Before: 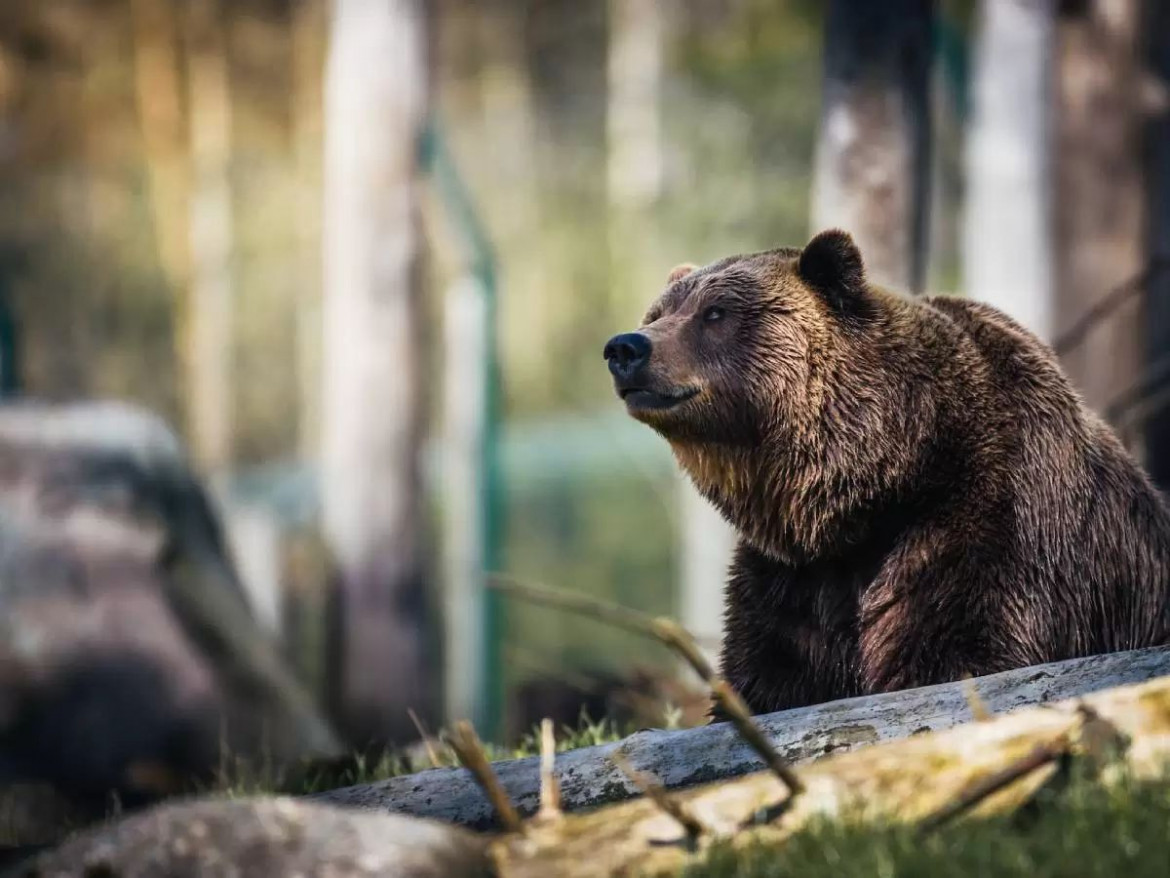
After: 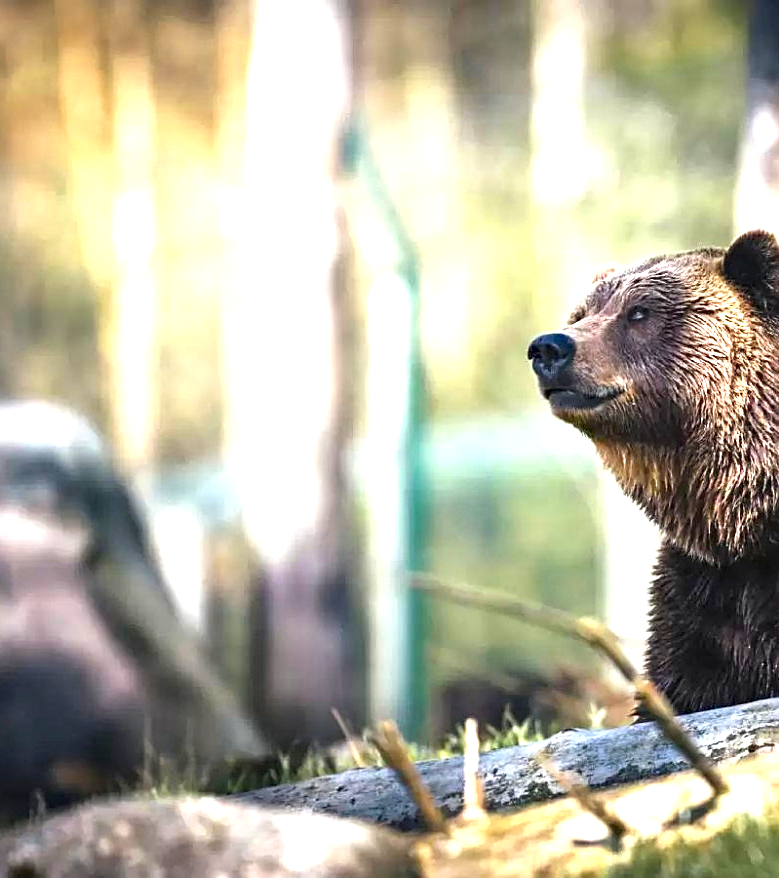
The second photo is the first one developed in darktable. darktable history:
crop and rotate: left 6.557%, right 26.79%
sharpen: on, module defaults
haze removal: strength 0.087, compatibility mode true, adaptive false
exposure: black level correction 0, exposure 1.453 EV, compensate highlight preservation false
